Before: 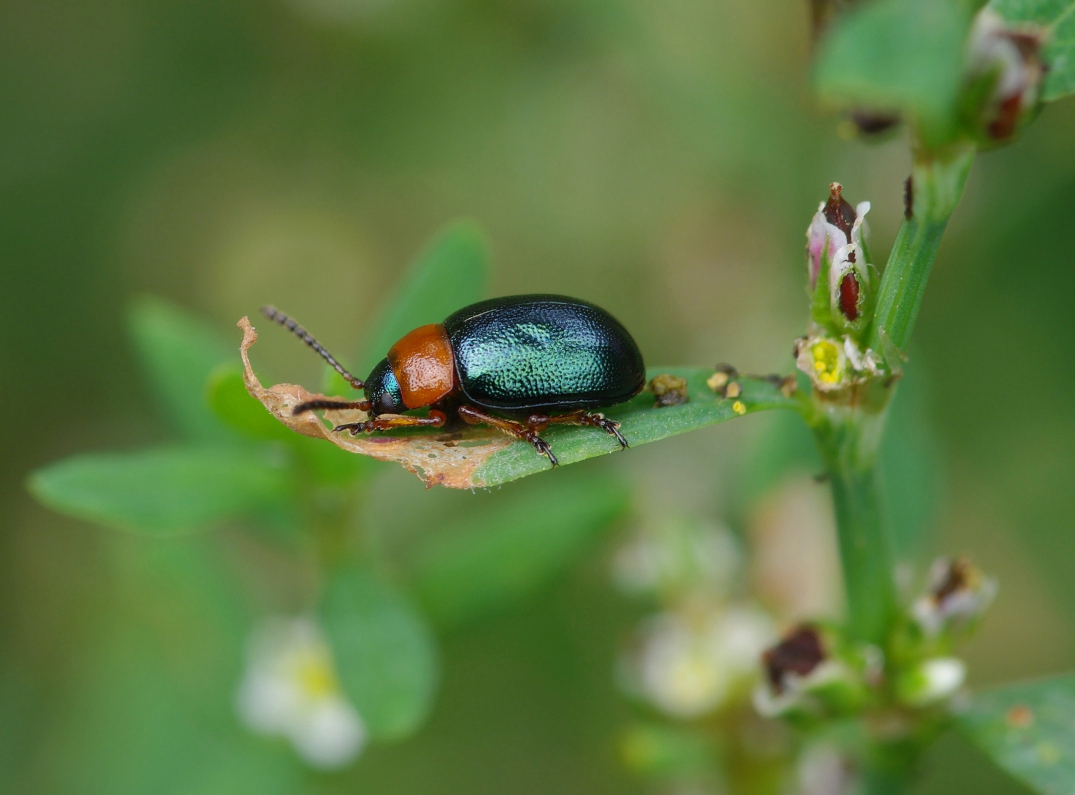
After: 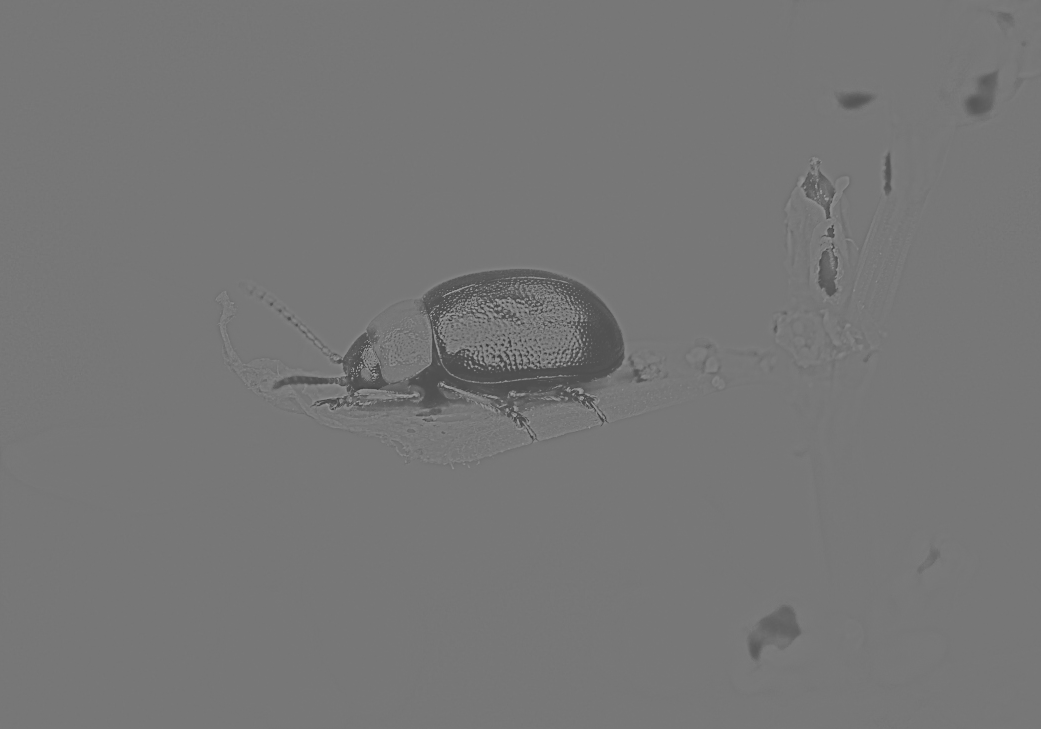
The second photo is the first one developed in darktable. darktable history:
local contrast: on, module defaults
crop: left 1.964%, top 3.251%, right 1.122%, bottom 4.933%
highpass: sharpness 6%, contrast boost 7.63%
exposure: black level correction 0.056, exposure -0.039 EV, compensate highlight preservation false
